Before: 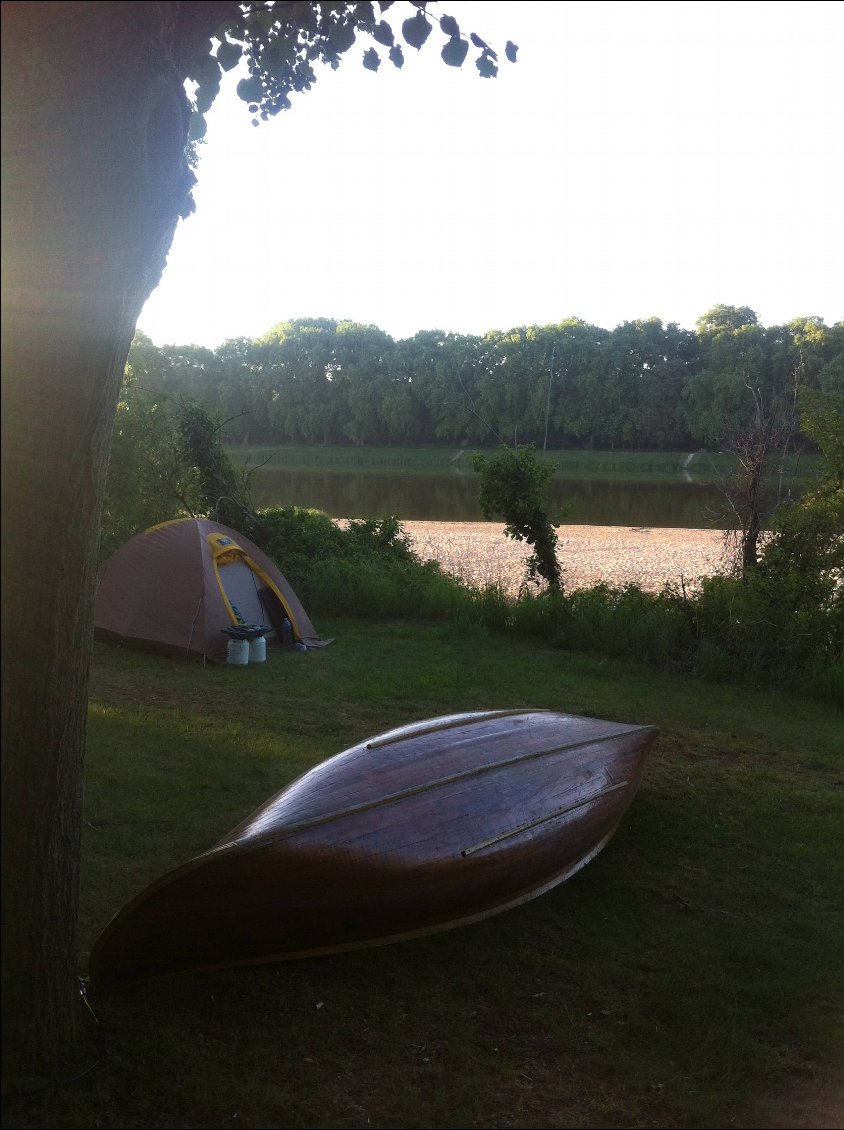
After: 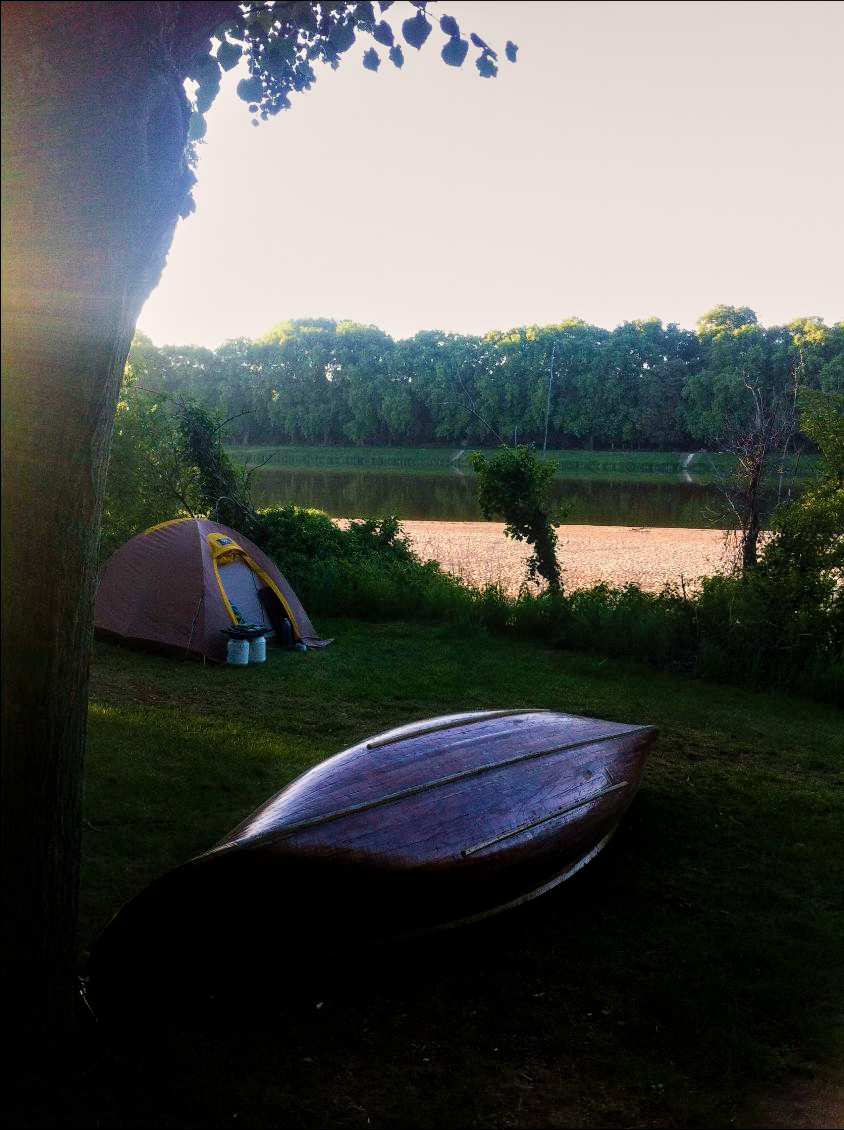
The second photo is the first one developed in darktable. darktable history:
local contrast: on, module defaults
color balance rgb: shadows lift › chroma 4.21%, shadows lift › hue 252.22°, highlights gain › chroma 1.36%, highlights gain › hue 50.24°, perceptual saturation grading › mid-tones 6.33%, perceptual saturation grading › shadows 72.44%, perceptual brilliance grading › highlights 11.59%, contrast 5.05%
filmic rgb: black relative exposure -7.65 EV, white relative exposure 4.56 EV, hardness 3.61
tone equalizer: -8 EV -0.417 EV, -7 EV -0.389 EV, -6 EV -0.333 EV, -5 EV -0.222 EV, -3 EV 0.222 EV, -2 EV 0.333 EV, -1 EV 0.389 EV, +0 EV 0.417 EV, edges refinement/feathering 500, mask exposure compensation -1.57 EV, preserve details no
velvia: strength 40%
